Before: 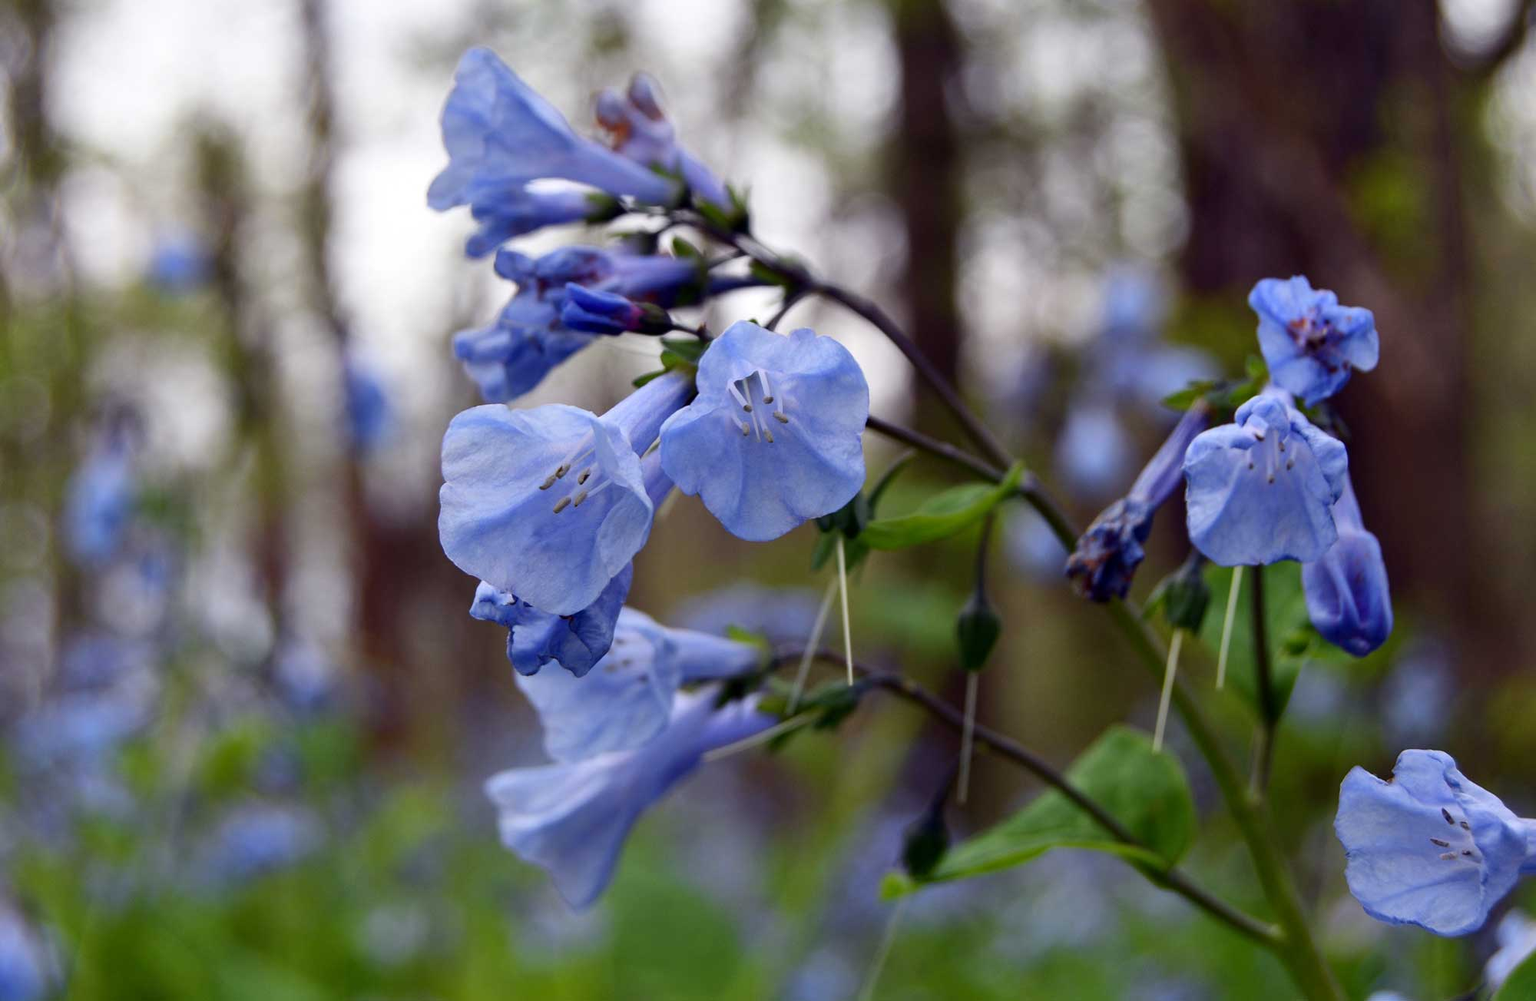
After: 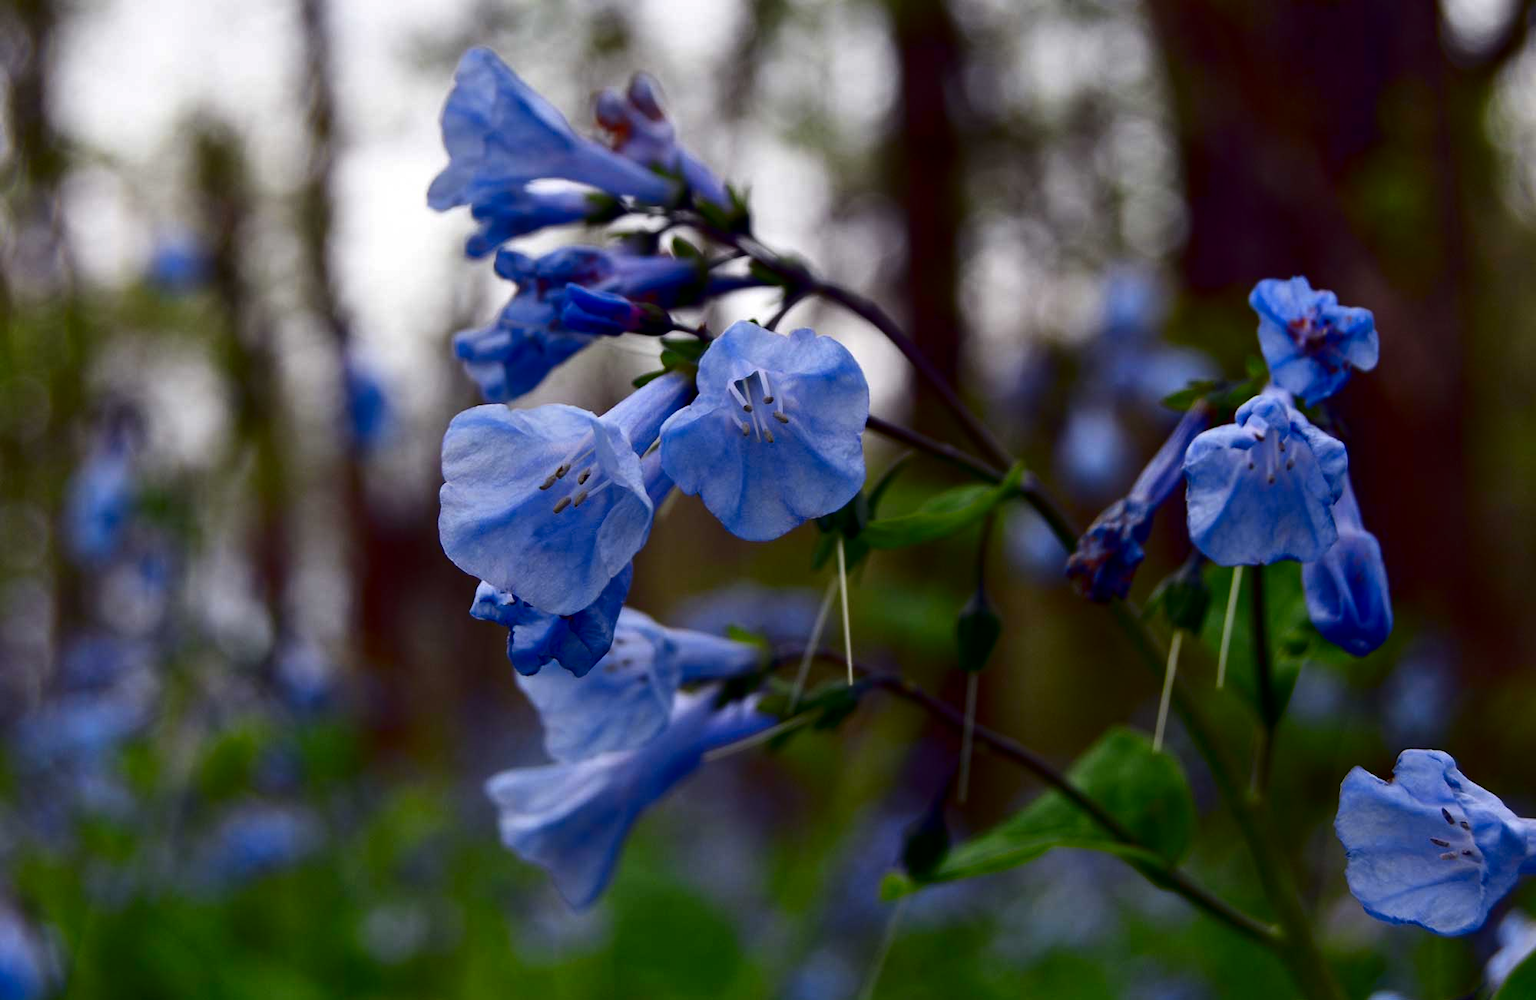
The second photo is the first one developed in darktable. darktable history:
contrast brightness saturation: contrast 0.103, brightness -0.261, saturation 0.135
